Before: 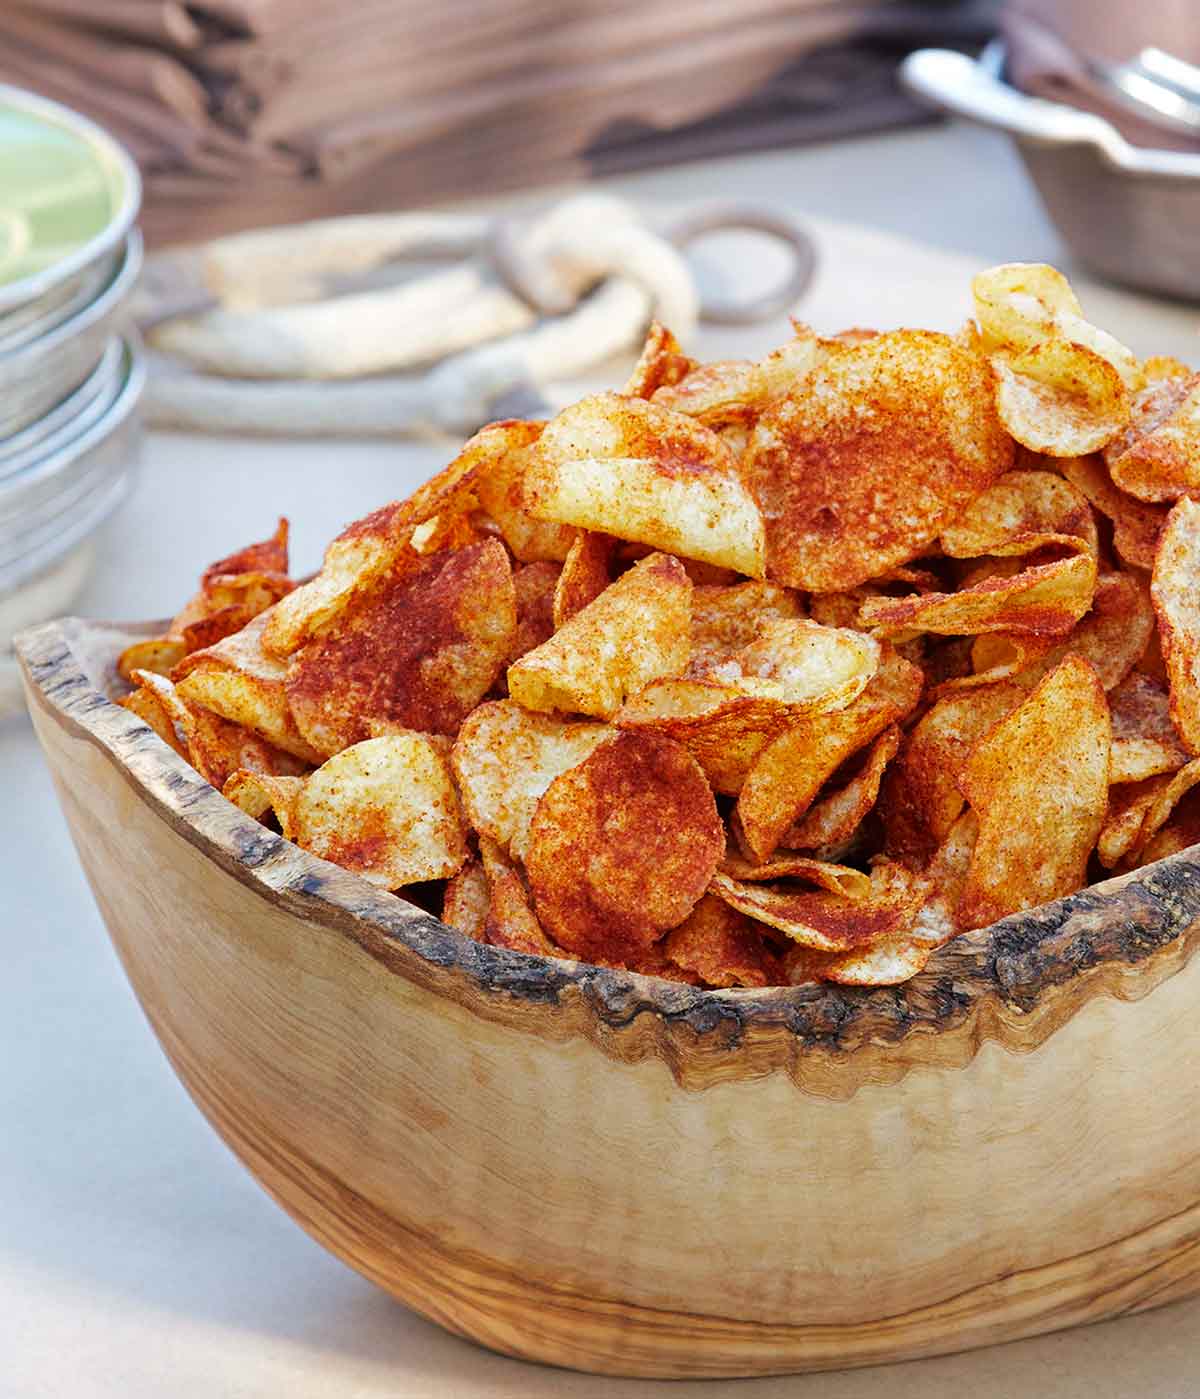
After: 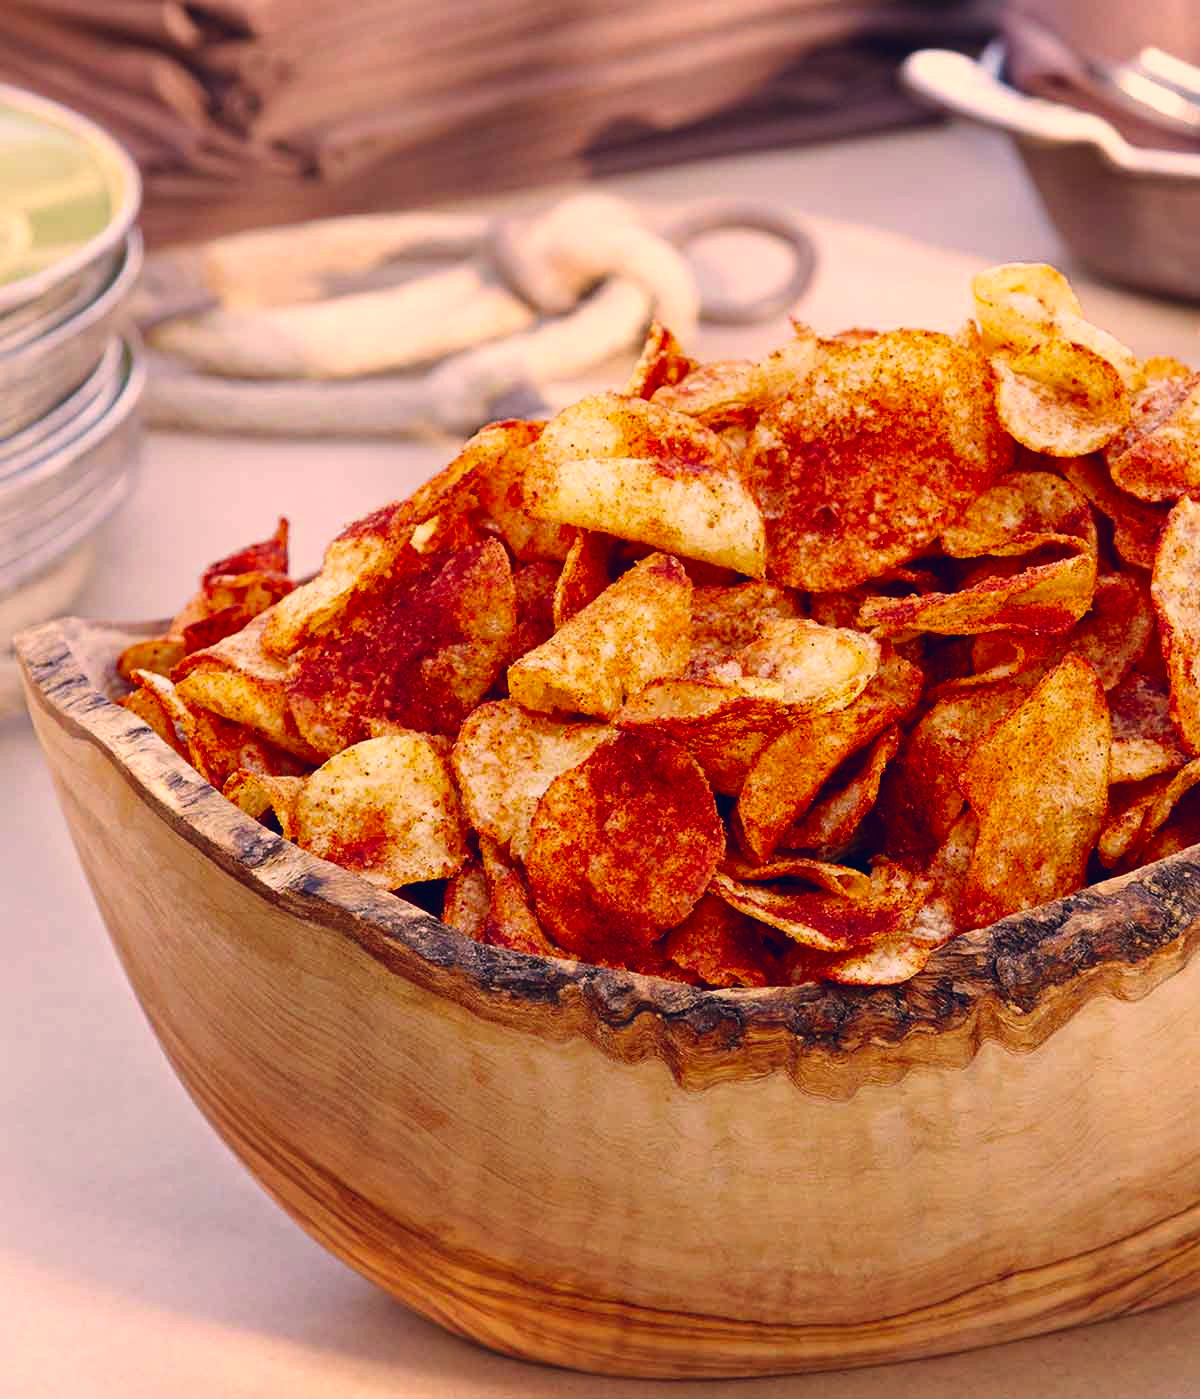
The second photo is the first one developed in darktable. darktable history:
white balance: emerald 1
contrast brightness saturation: contrast 0.07, brightness -0.14, saturation 0.11
color correction: highlights a* 21.88, highlights b* 22.25
color balance rgb: shadows lift › chroma 9.92%, shadows lift › hue 45.12°, power › luminance 3.26%, power › hue 231.93°, global offset › luminance 0.4%, global offset › chroma 0.21%, global offset › hue 255.02°
